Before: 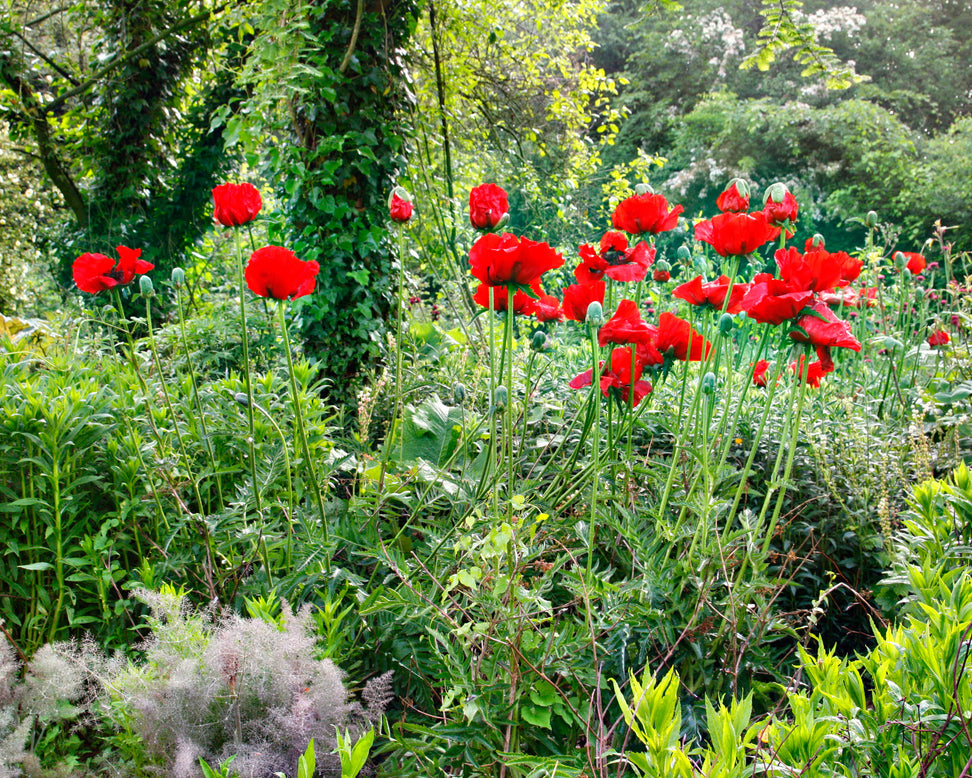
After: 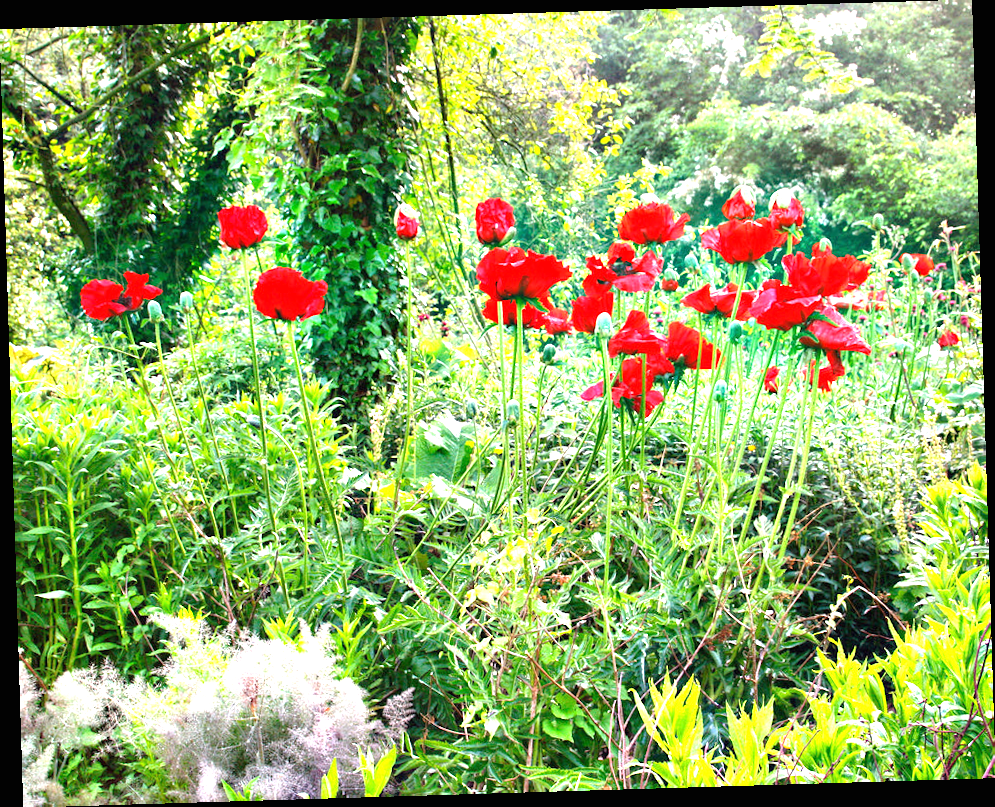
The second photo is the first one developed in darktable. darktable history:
rotate and perspective: rotation -1.75°, automatic cropping off
exposure: black level correction 0, exposure 1.3 EV, compensate highlight preservation false
